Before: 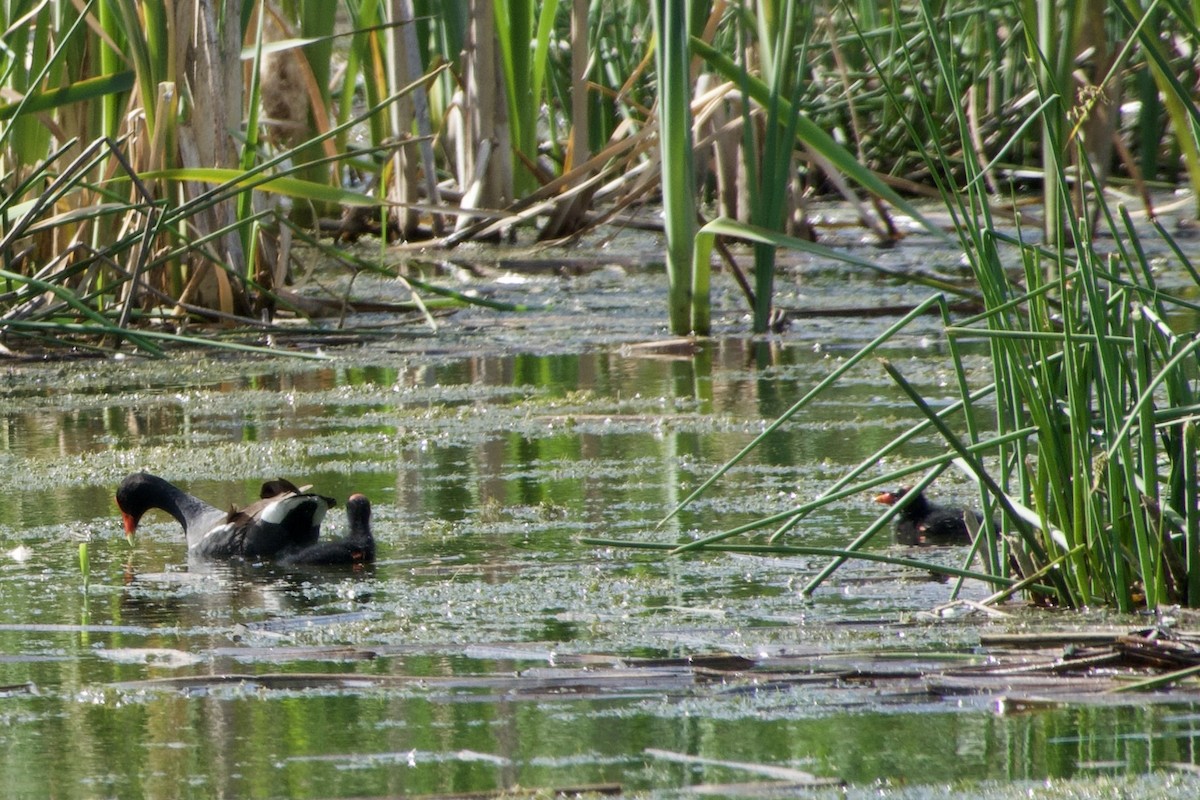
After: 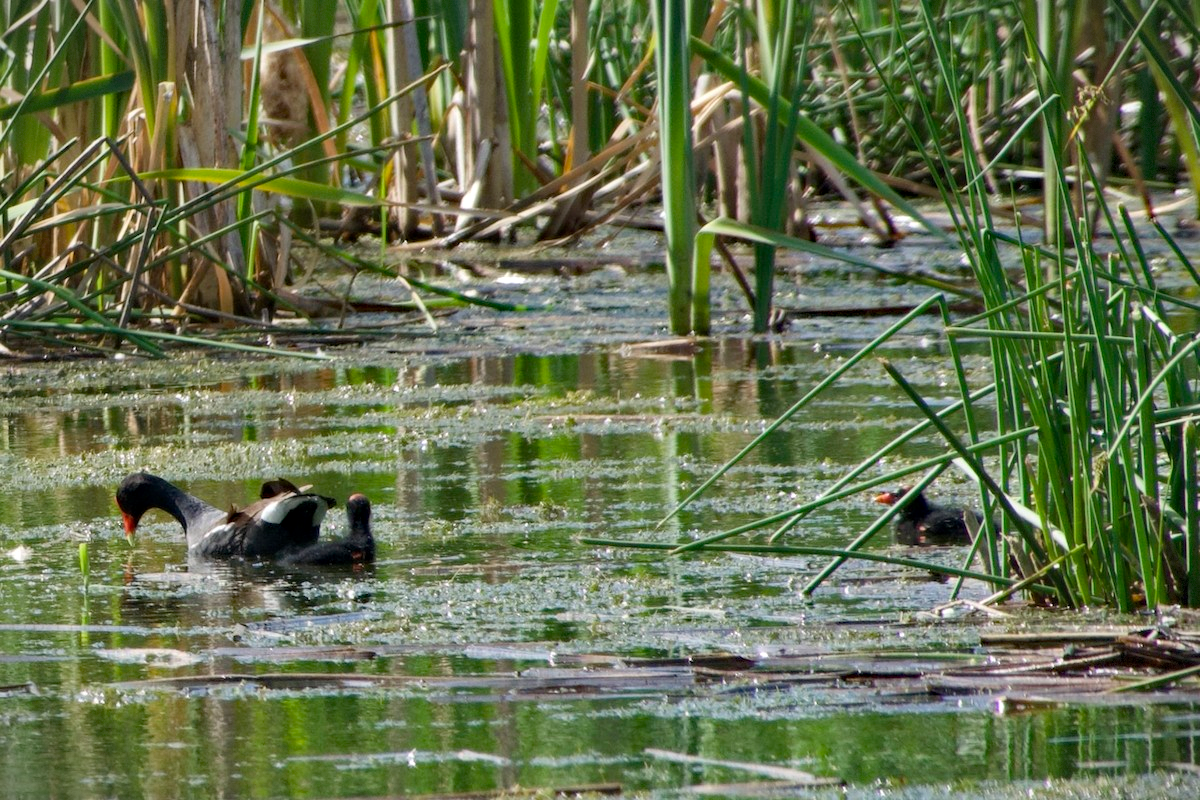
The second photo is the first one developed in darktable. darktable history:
vignetting: fall-off start 100%, brightness -0.406, saturation -0.3, width/height ratio 1.324, dithering 8-bit output, unbound false
haze removal: strength 0.29, distance 0.25, compatibility mode true, adaptive false
